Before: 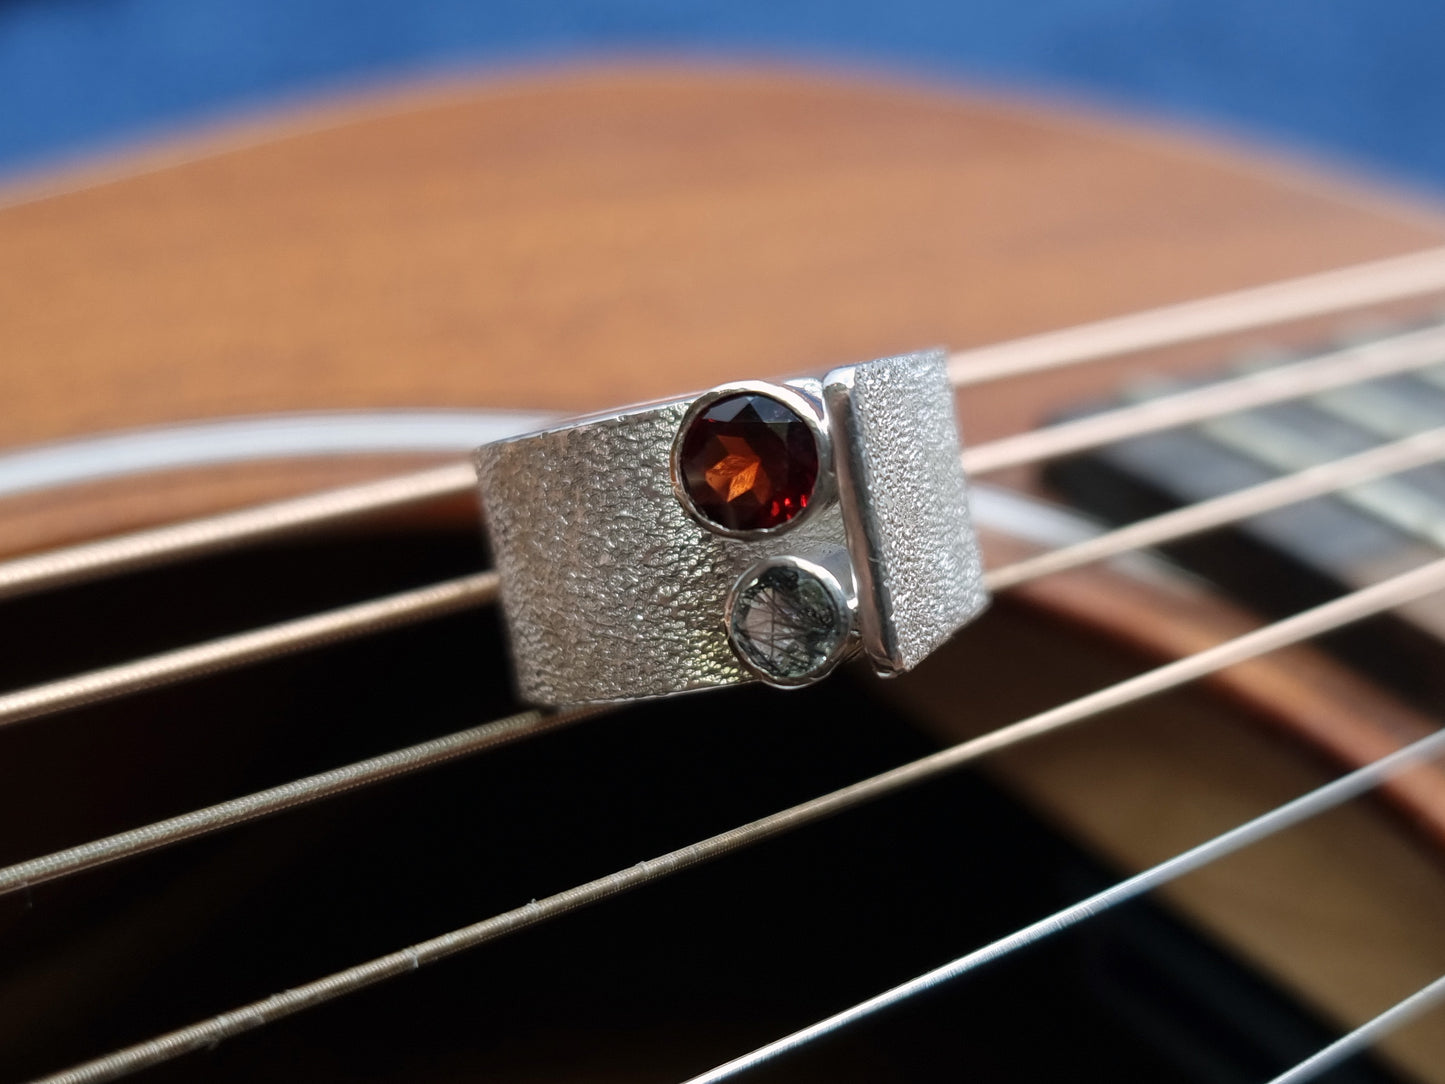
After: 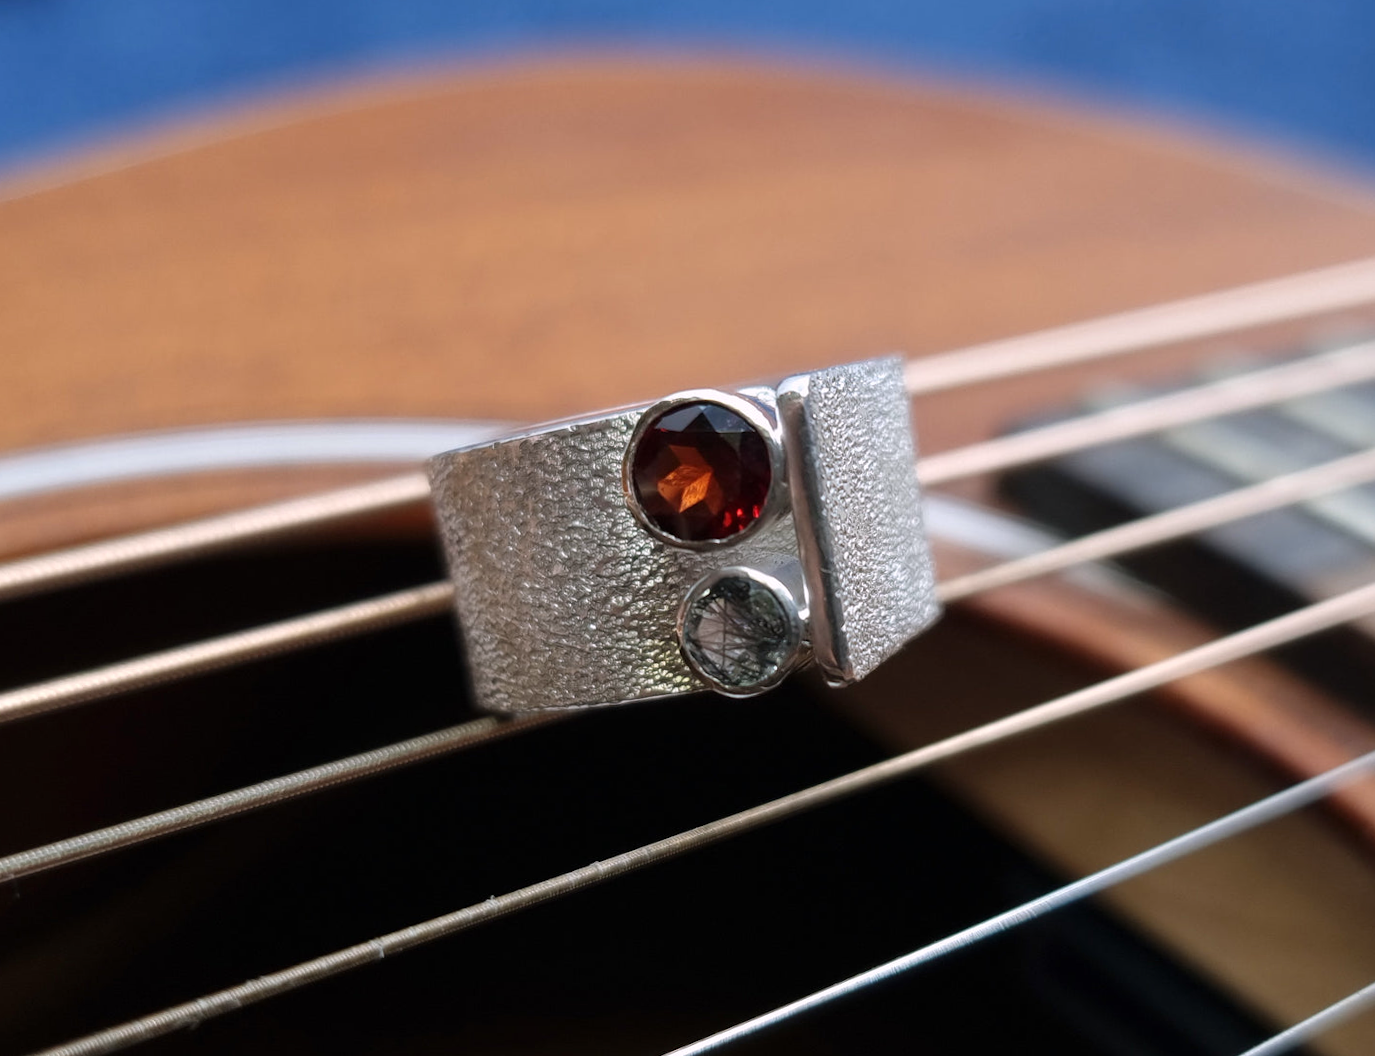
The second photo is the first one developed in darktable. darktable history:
white balance: red 1.009, blue 1.027
rotate and perspective: rotation 0.074°, lens shift (vertical) 0.096, lens shift (horizontal) -0.041, crop left 0.043, crop right 0.952, crop top 0.024, crop bottom 0.979
